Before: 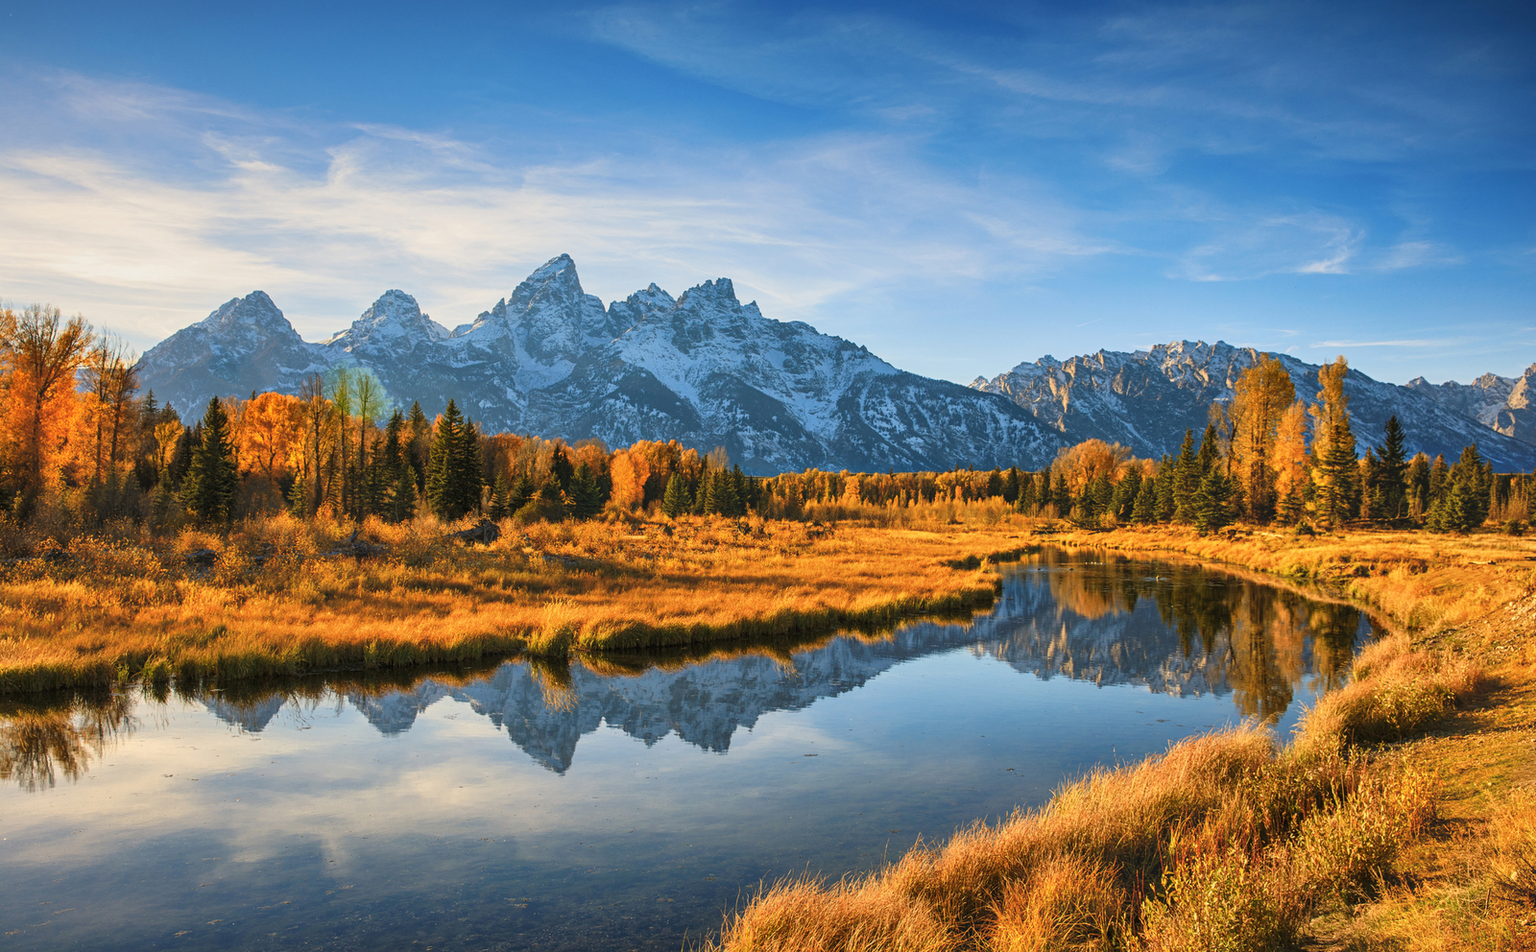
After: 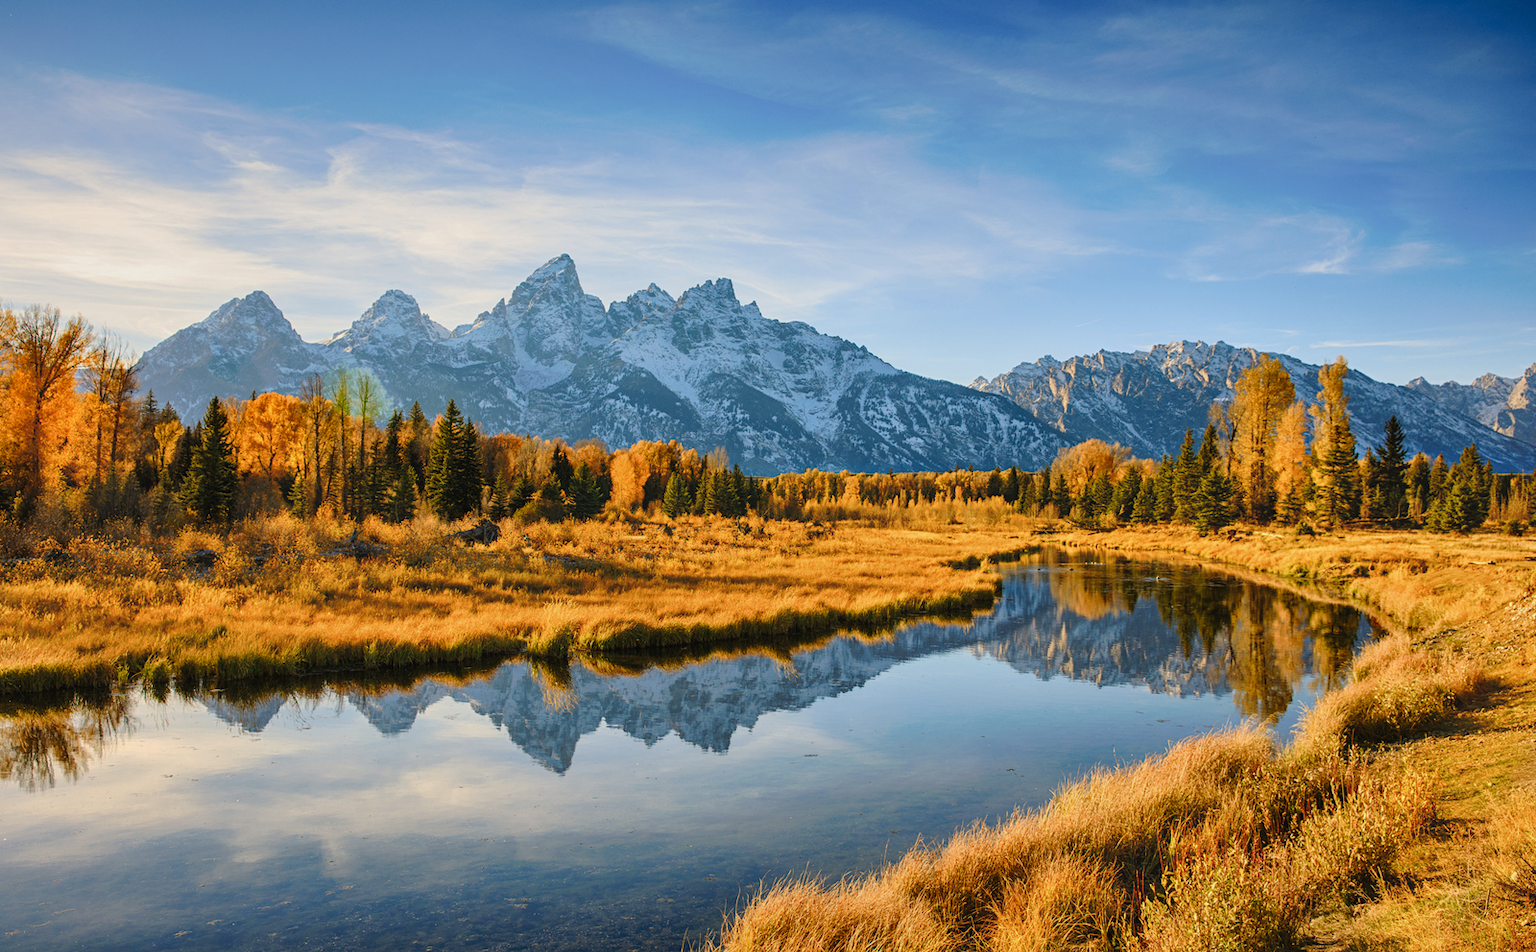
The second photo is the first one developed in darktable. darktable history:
tone curve: curves: ch0 [(0, 0) (0.003, 0.006) (0.011, 0.014) (0.025, 0.024) (0.044, 0.035) (0.069, 0.046) (0.1, 0.074) (0.136, 0.115) (0.177, 0.161) (0.224, 0.226) (0.277, 0.293) (0.335, 0.364) (0.399, 0.441) (0.468, 0.52) (0.543, 0.58) (0.623, 0.657) (0.709, 0.72) (0.801, 0.794) (0.898, 0.883) (1, 1)], preserve colors none
